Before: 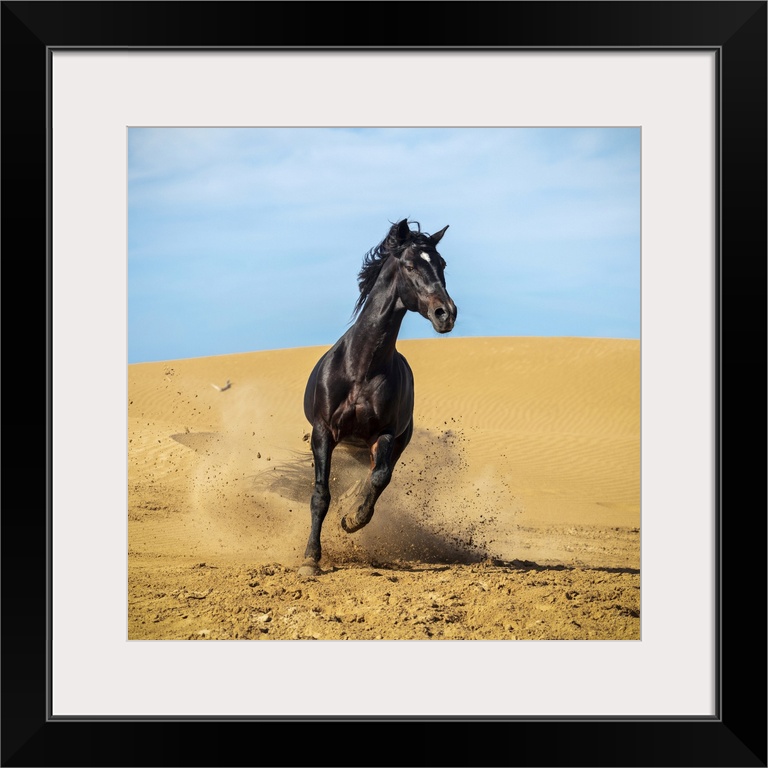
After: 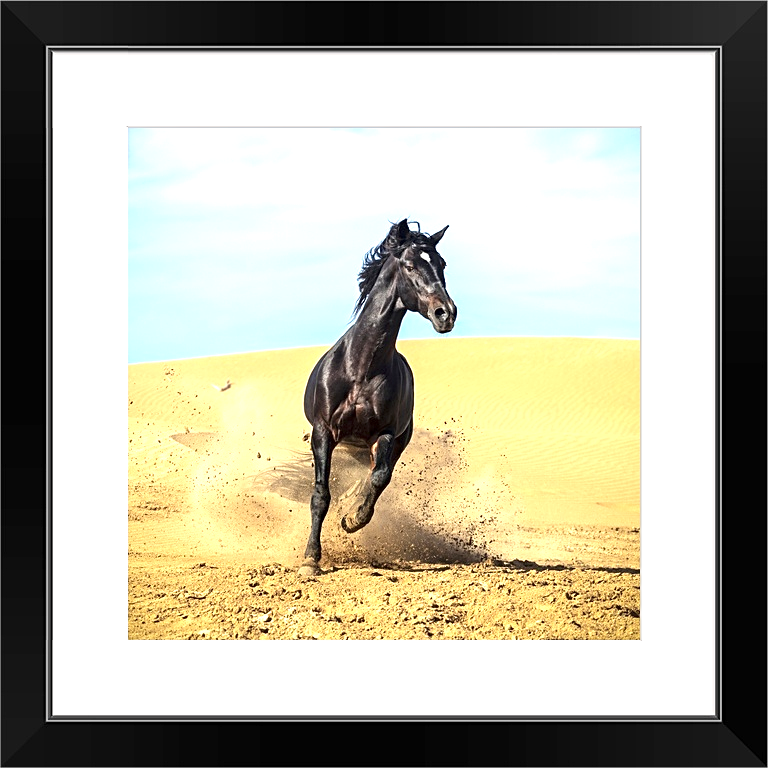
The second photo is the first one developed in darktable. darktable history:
exposure: exposure 0.998 EV, compensate exposure bias true, compensate highlight preservation false
contrast brightness saturation: saturation -0.047
sharpen: on, module defaults
